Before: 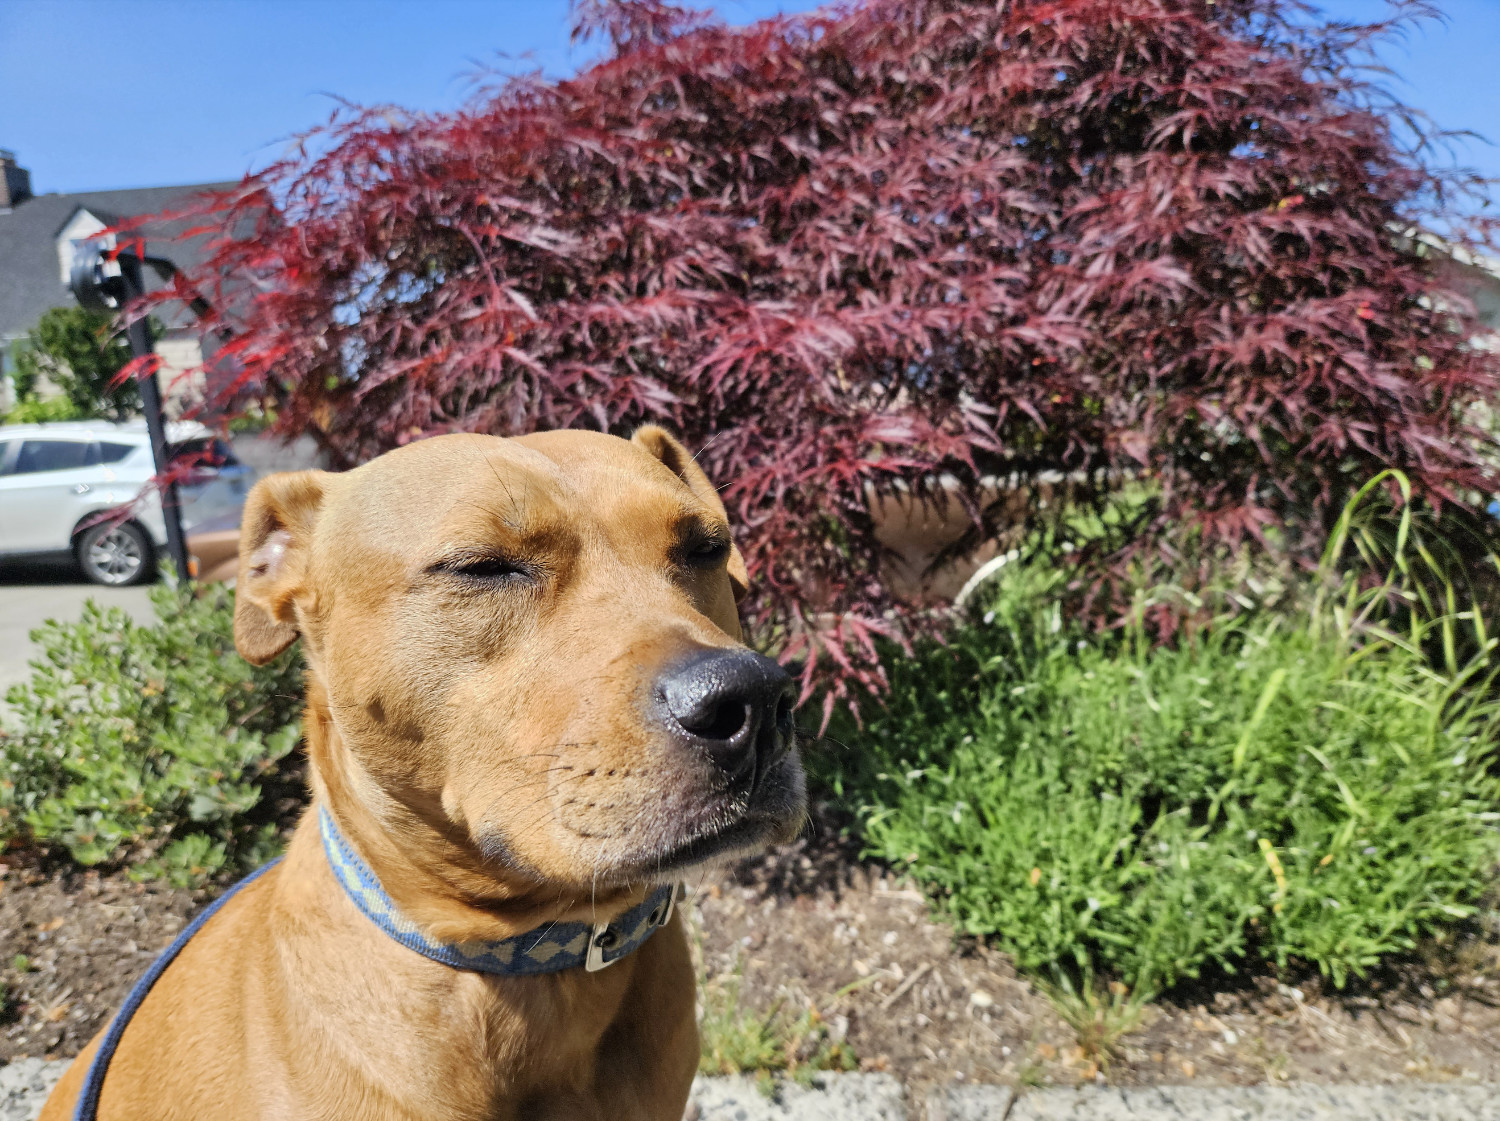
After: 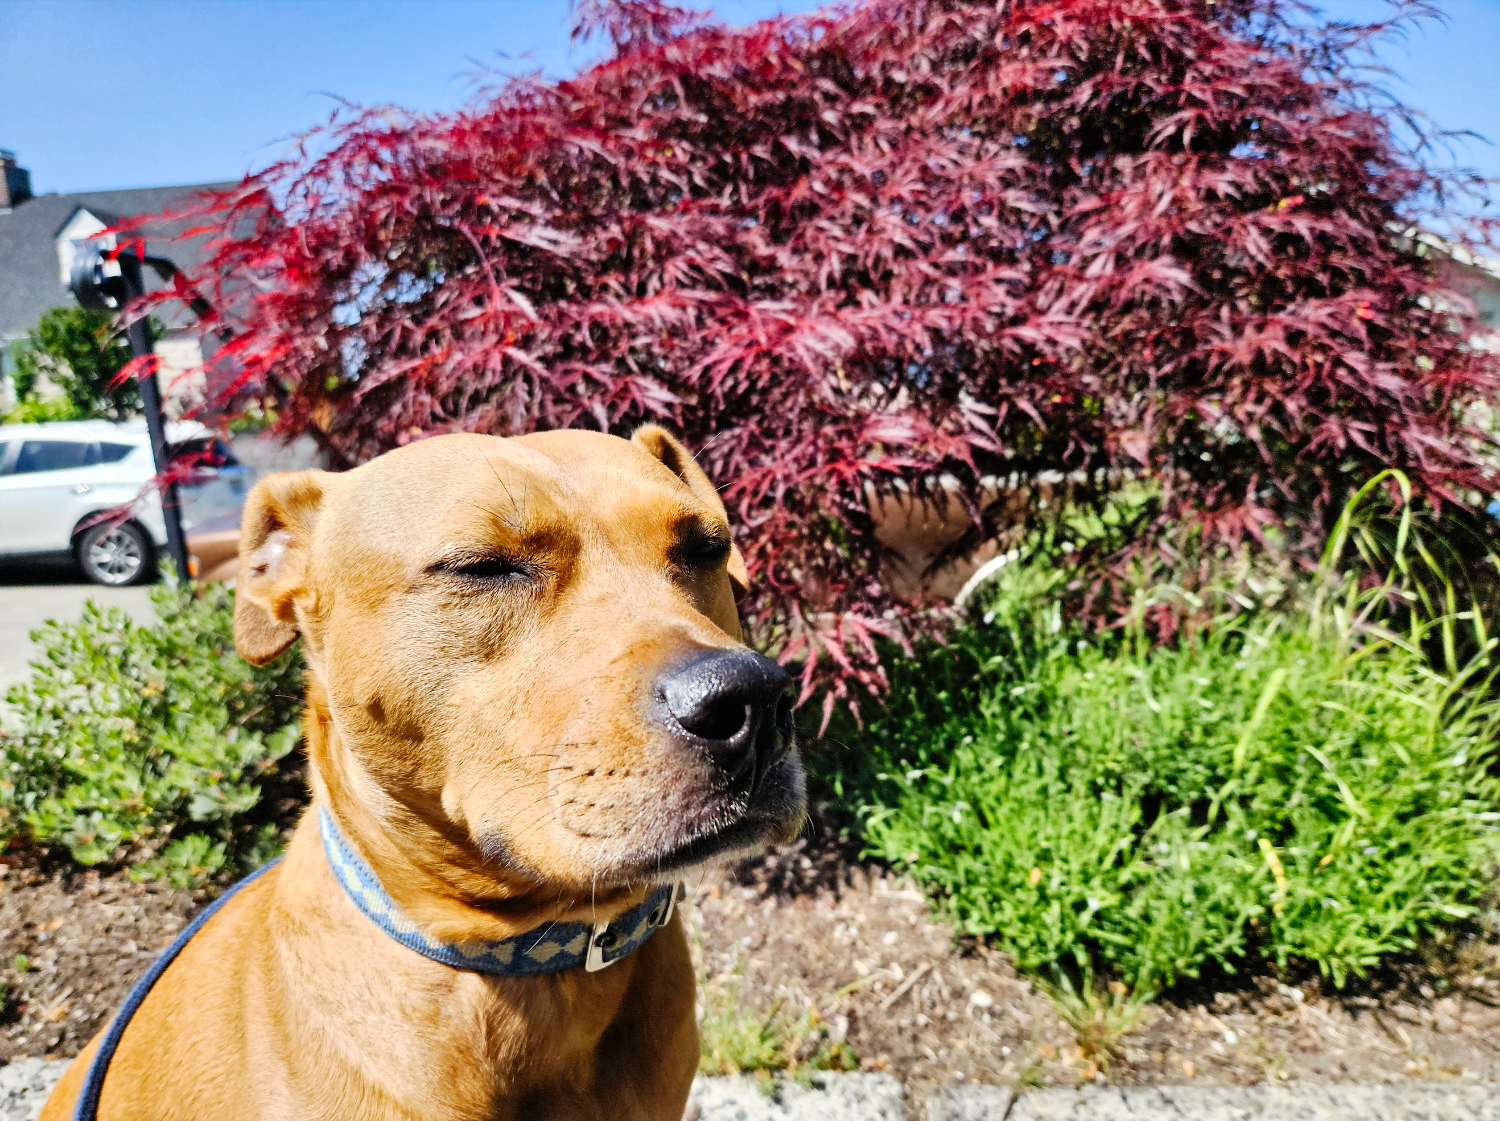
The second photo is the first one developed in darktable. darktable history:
shadows and highlights: shadows 12, white point adjustment 1.2, soften with gaussian
tone curve: curves: ch0 [(0, 0) (0.003, 0.004) (0.011, 0.006) (0.025, 0.011) (0.044, 0.017) (0.069, 0.029) (0.1, 0.047) (0.136, 0.07) (0.177, 0.121) (0.224, 0.182) (0.277, 0.257) (0.335, 0.342) (0.399, 0.432) (0.468, 0.526) (0.543, 0.621) (0.623, 0.711) (0.709, 0.792) (0.801, 0.87) (0.898, 0.951) (1, 1)], preserve colors none
contrast brightness saturation: saturation -0.05
